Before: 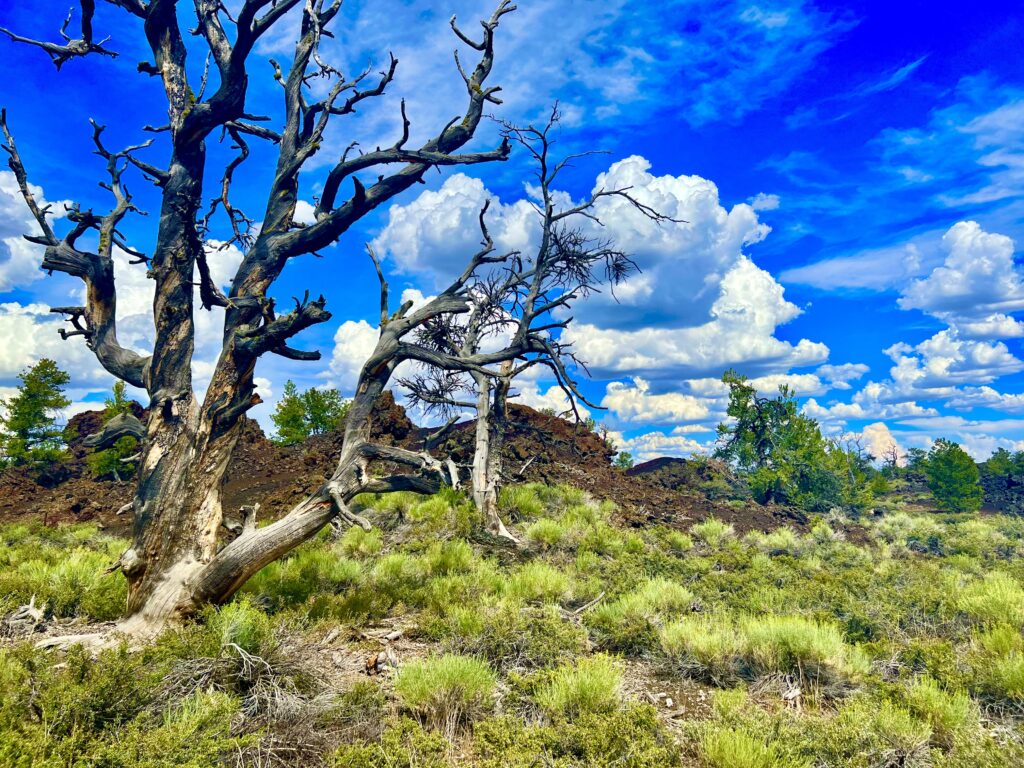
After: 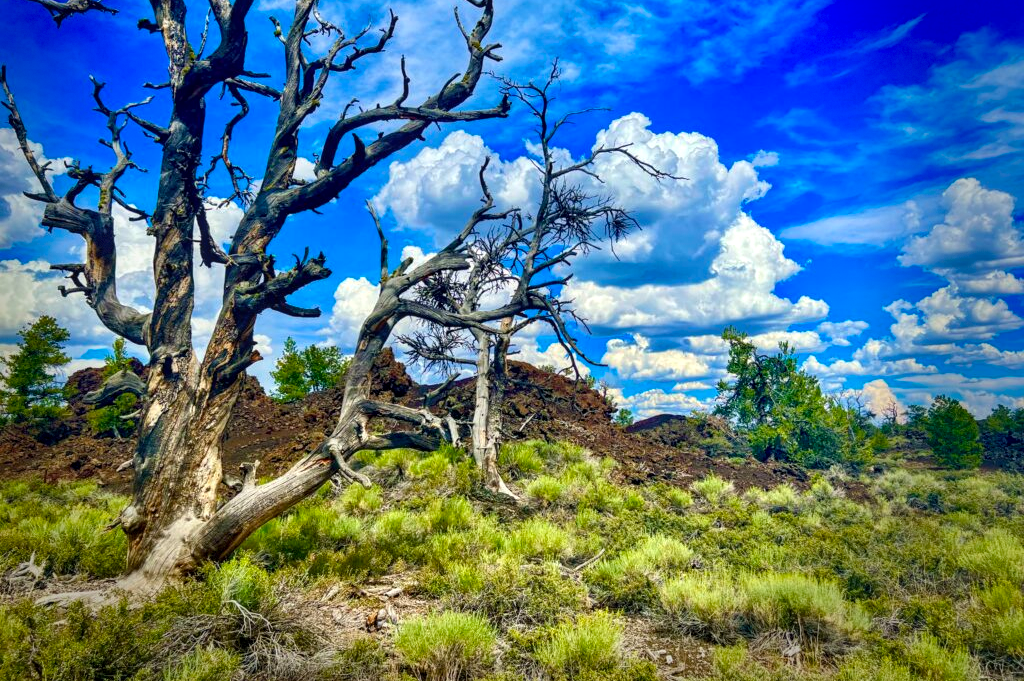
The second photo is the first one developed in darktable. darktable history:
vignetting: fall-off start 68.33%, fall-off radius 30%, saturation 0.042, center (-0.066, -0.311), width/height ratio 0.992, shape 0.85, dithering 8-bit output
local contrast: on, module defaults
crop and rotate: top 5.609%, bottom 5.609%
